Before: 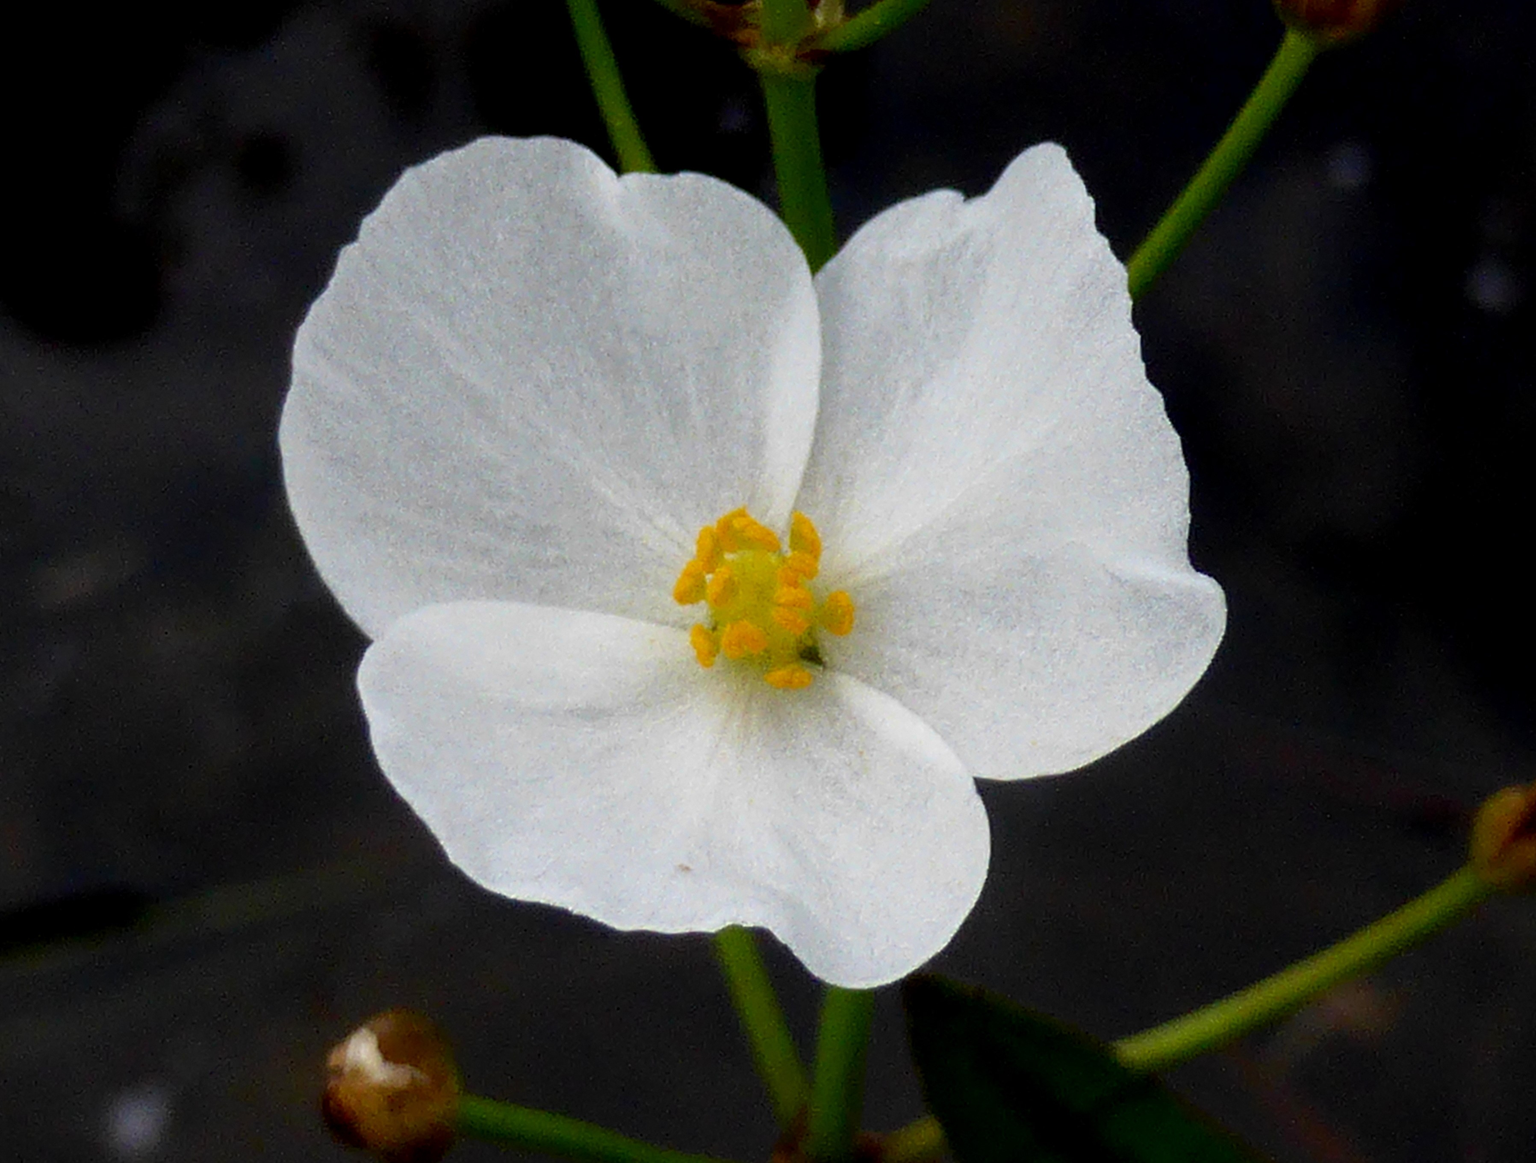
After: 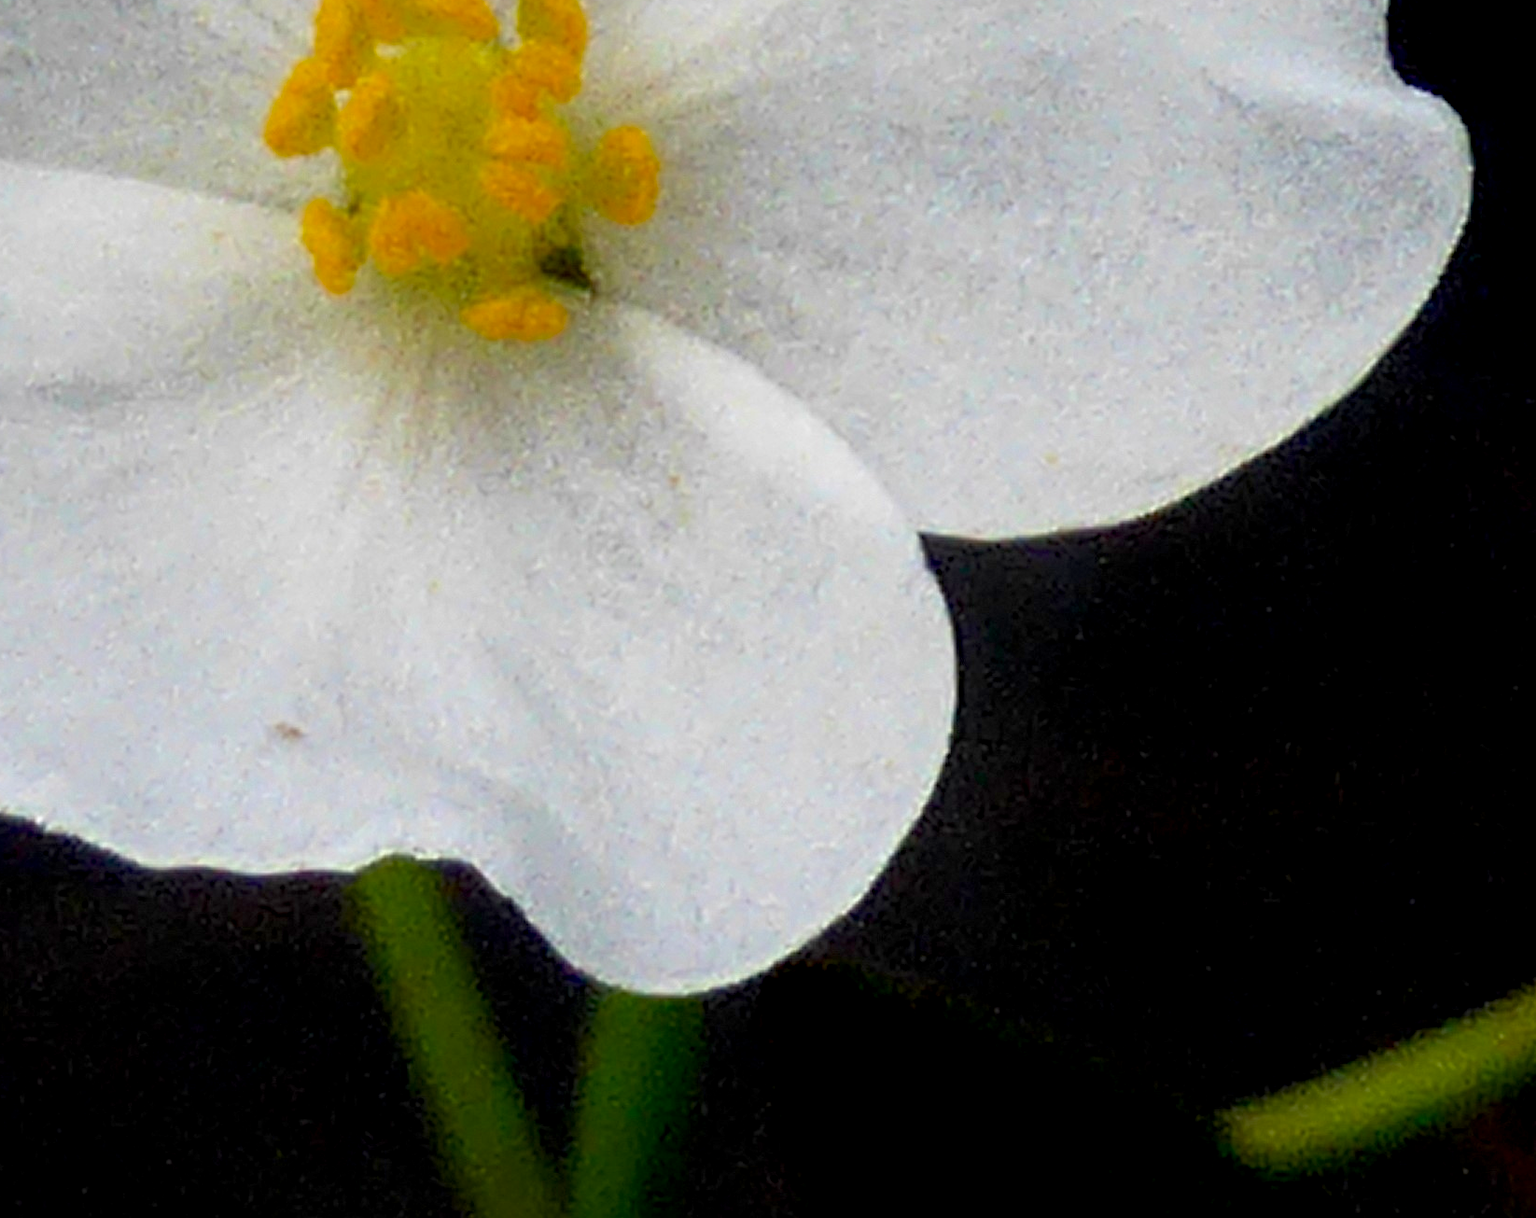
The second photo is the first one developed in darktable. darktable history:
crop: left 35.977%, top 45.83%, right 18.203%, bottom 6.149%
exposure: black level correction 0.007, compensate highlight preservation false
haze removal: compatibility mode true, adaptive false
